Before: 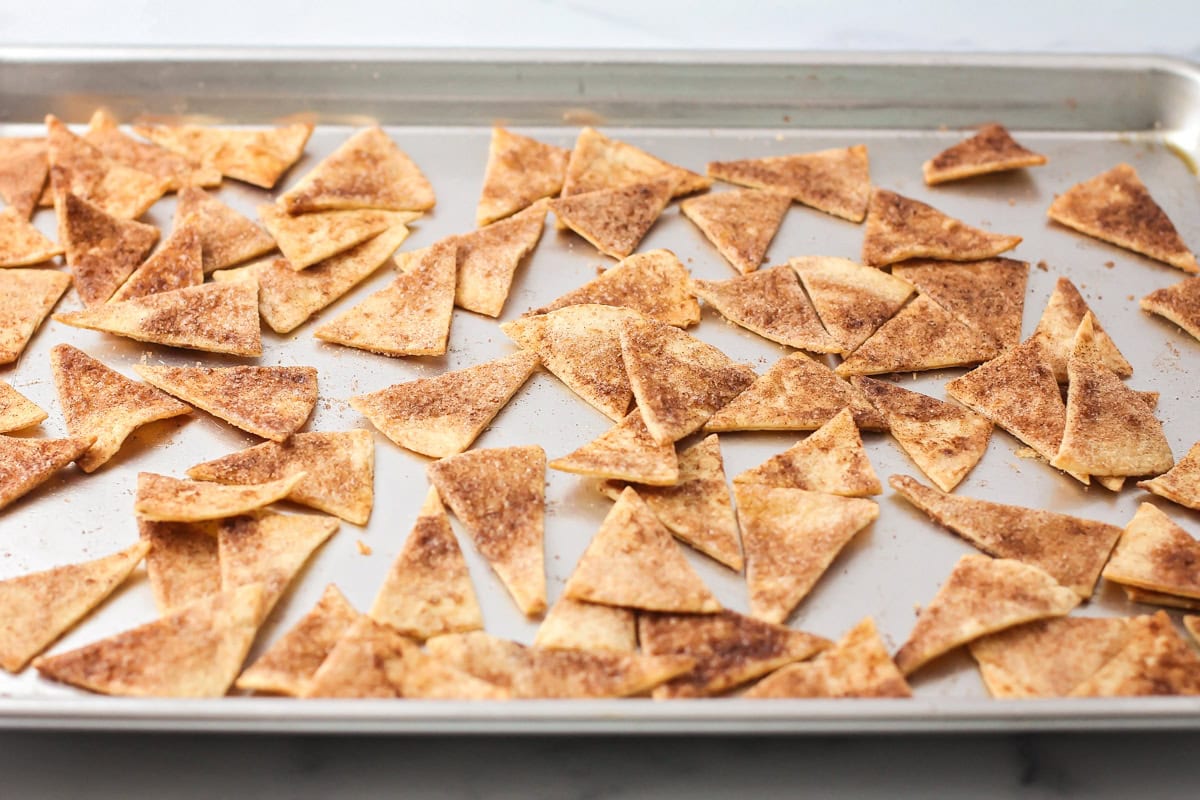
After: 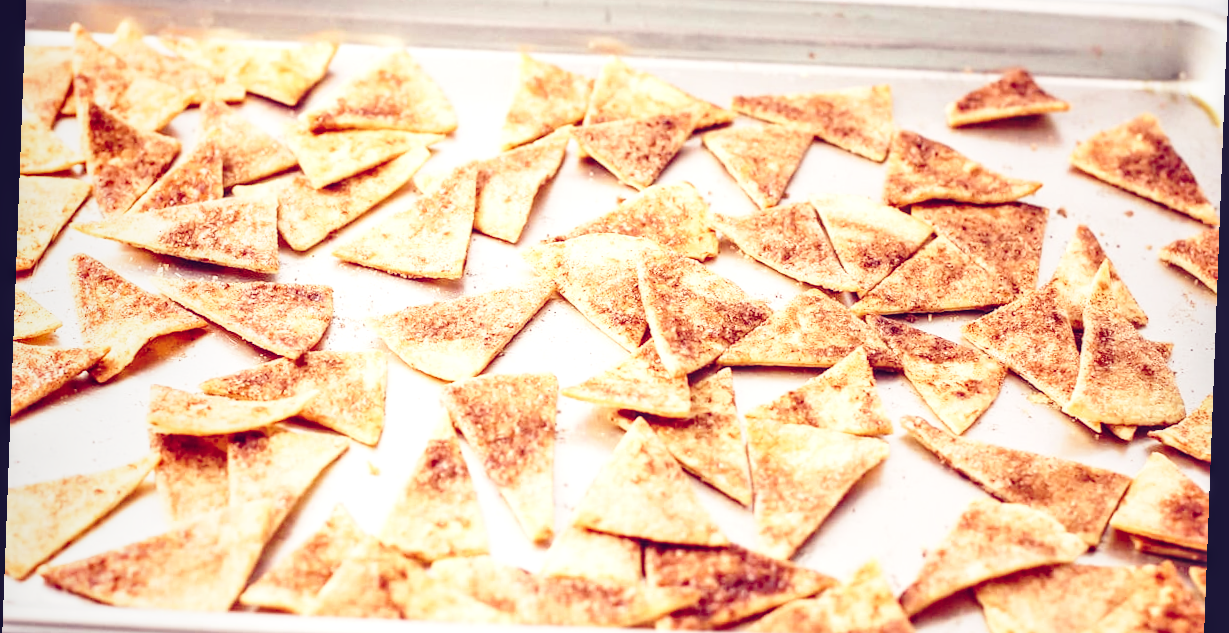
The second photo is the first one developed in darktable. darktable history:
rotate and perspective: rotation 2.17°, automatic cropping off
base curve: curves: ch0 [(0, 0) (0.032, 0.037) (0.105, 0.228) (0.435, 0.76) (0.856, 0.983) (1, 1)], preserve colors none
crop: top 11.038%, bottom 13.962%
local contrast: on, module defaults
color balance: lift [1.001, 0.997, 0.99, 1.01], gamma [1.007, 1, 0.975, 1.025], gain [1, 1.065, 1.052, 0.935], contrast 13.25%
